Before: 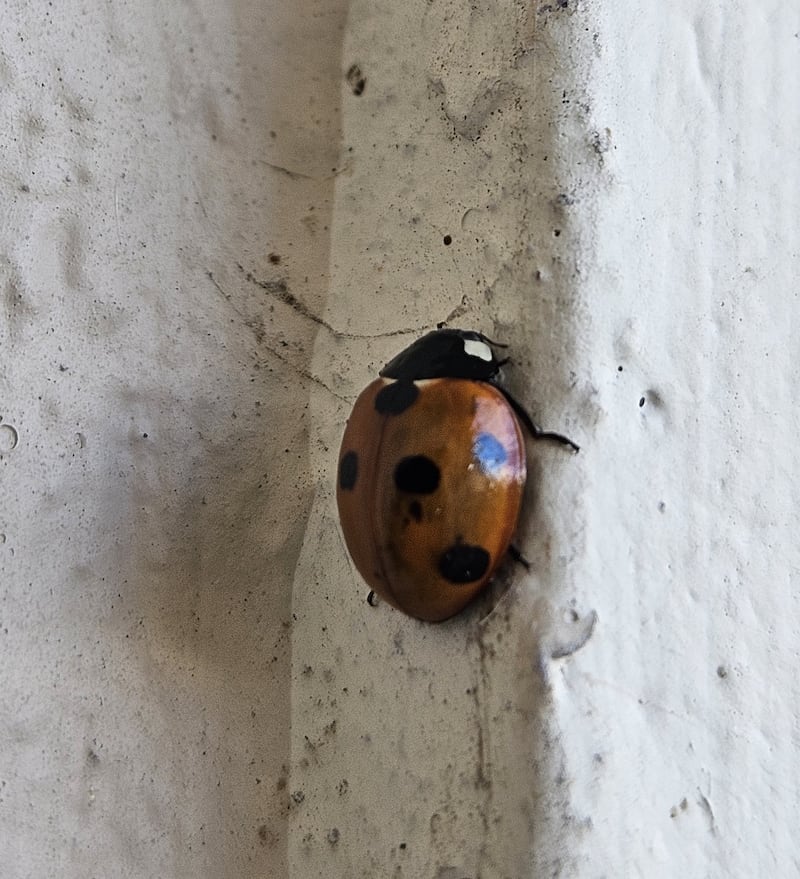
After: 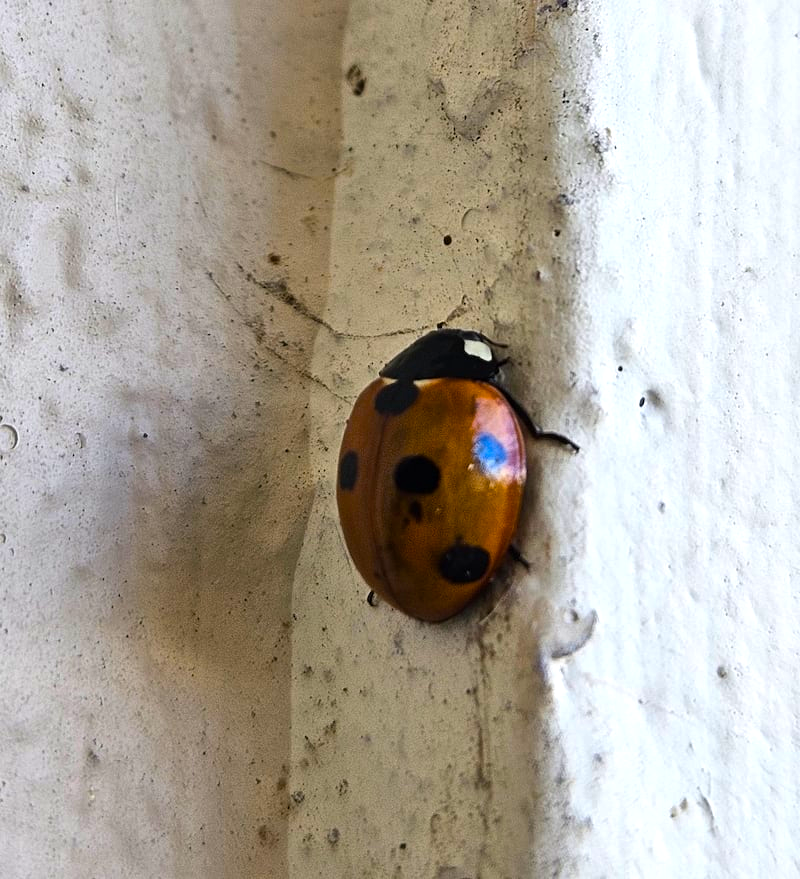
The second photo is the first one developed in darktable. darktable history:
color balance rgb: linear chroma grading › global chroma 15.437%, perceptual saturation grading › global saturation 29.41%, perceptual brilliance grading › highlights 10.086%, perceptual brilliance grading › mid-tones 4.628%, global vibrance 20%
